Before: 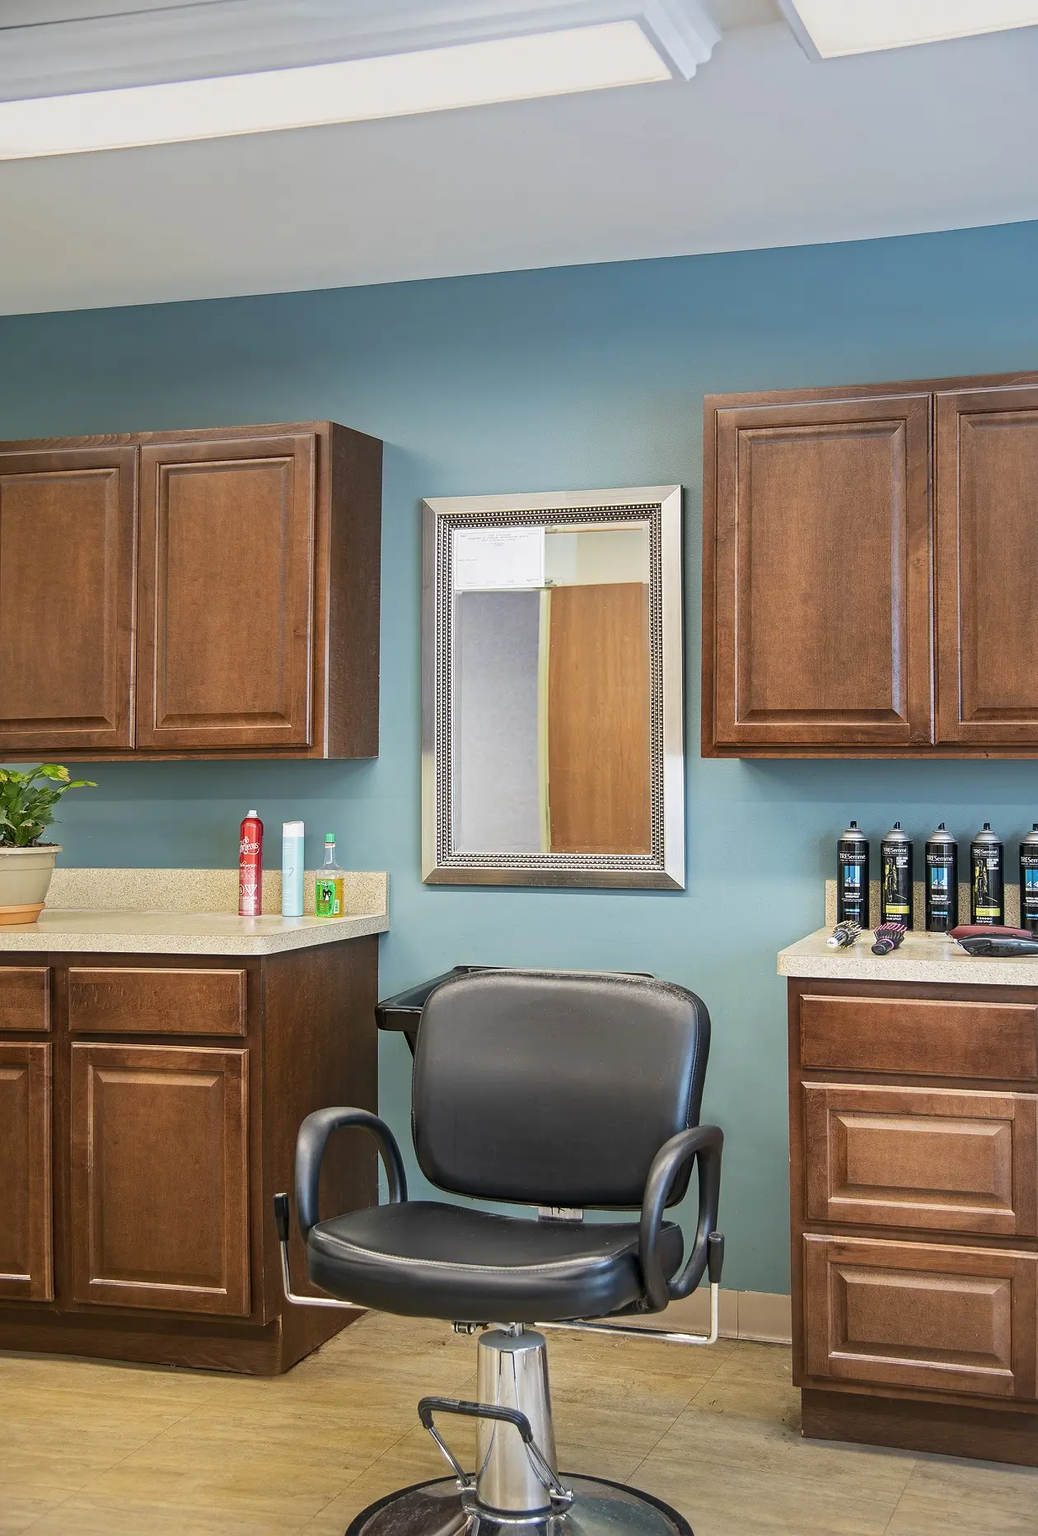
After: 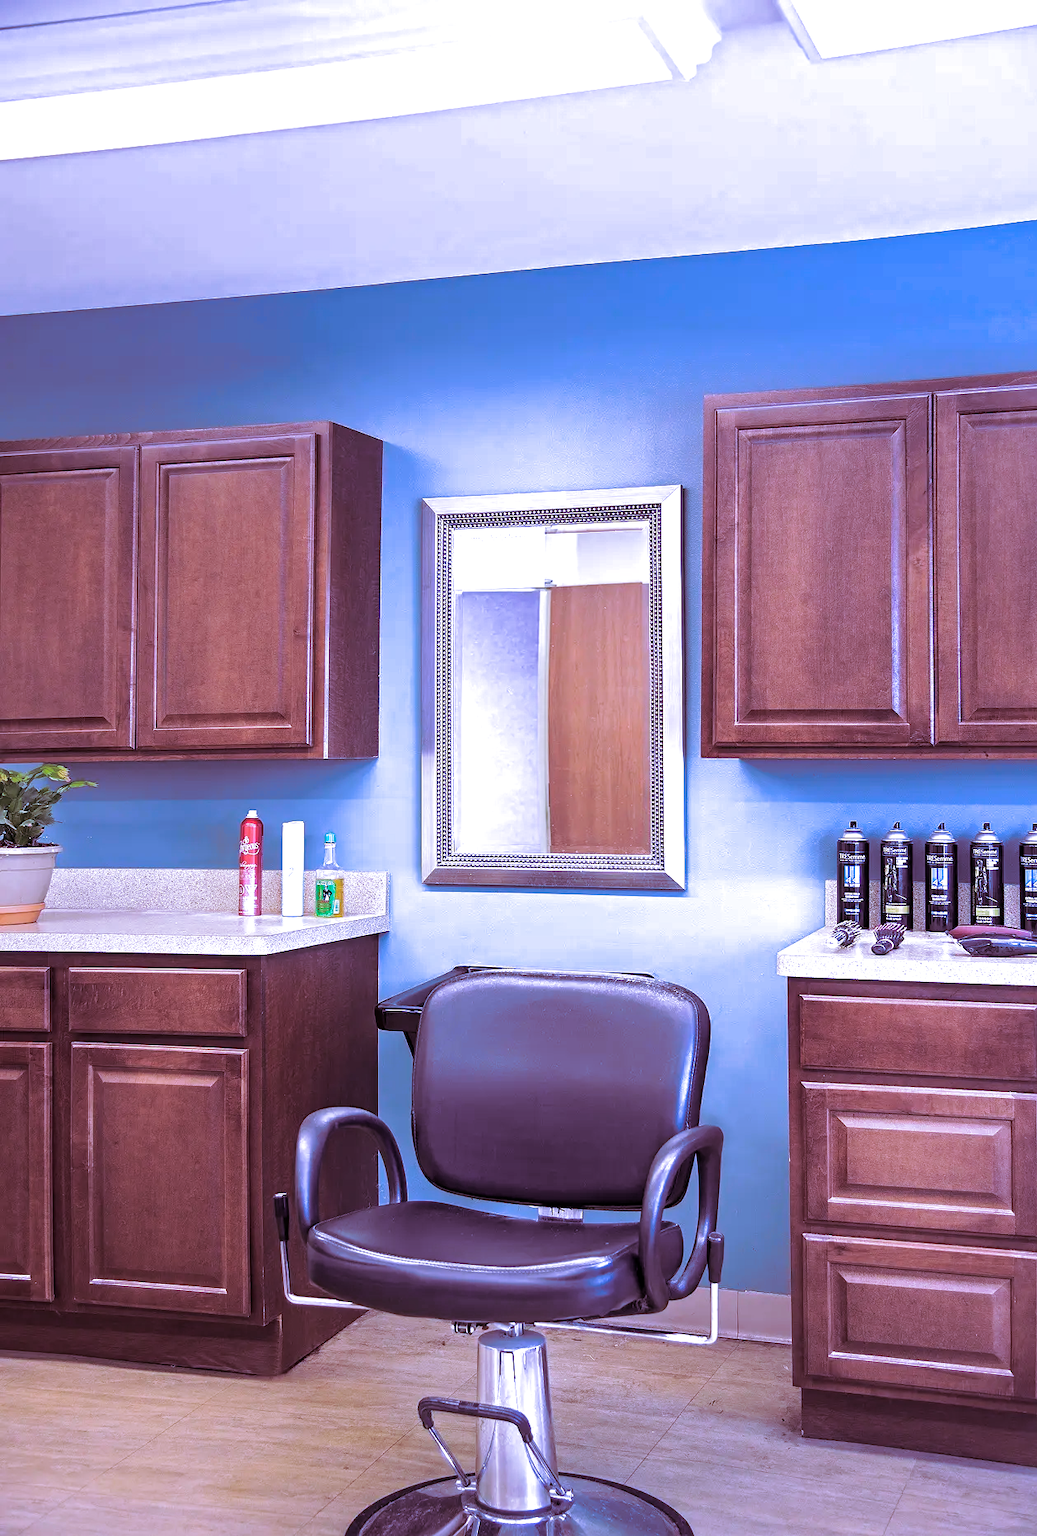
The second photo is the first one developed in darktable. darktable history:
split-toning: shadows › hue 316.8°, shadows › saturation 0.47, highlights › hue 201.6°, highlights › saturation 0, balance -41.97, compress 28.01%
white balance: red 0.98, blue 1.61
